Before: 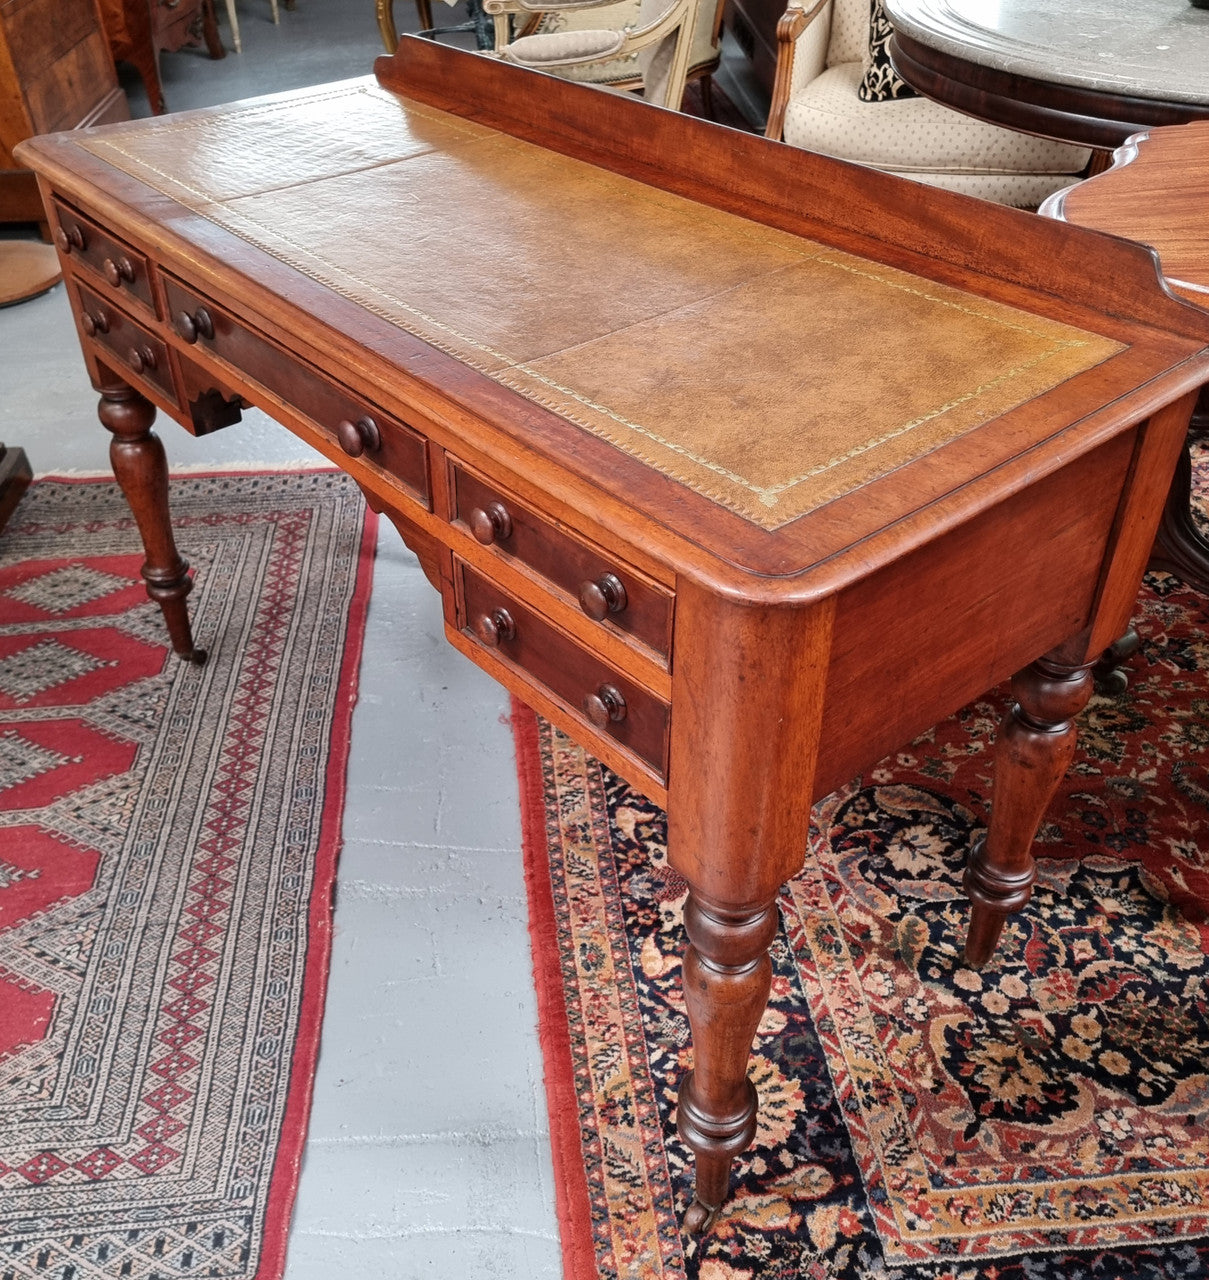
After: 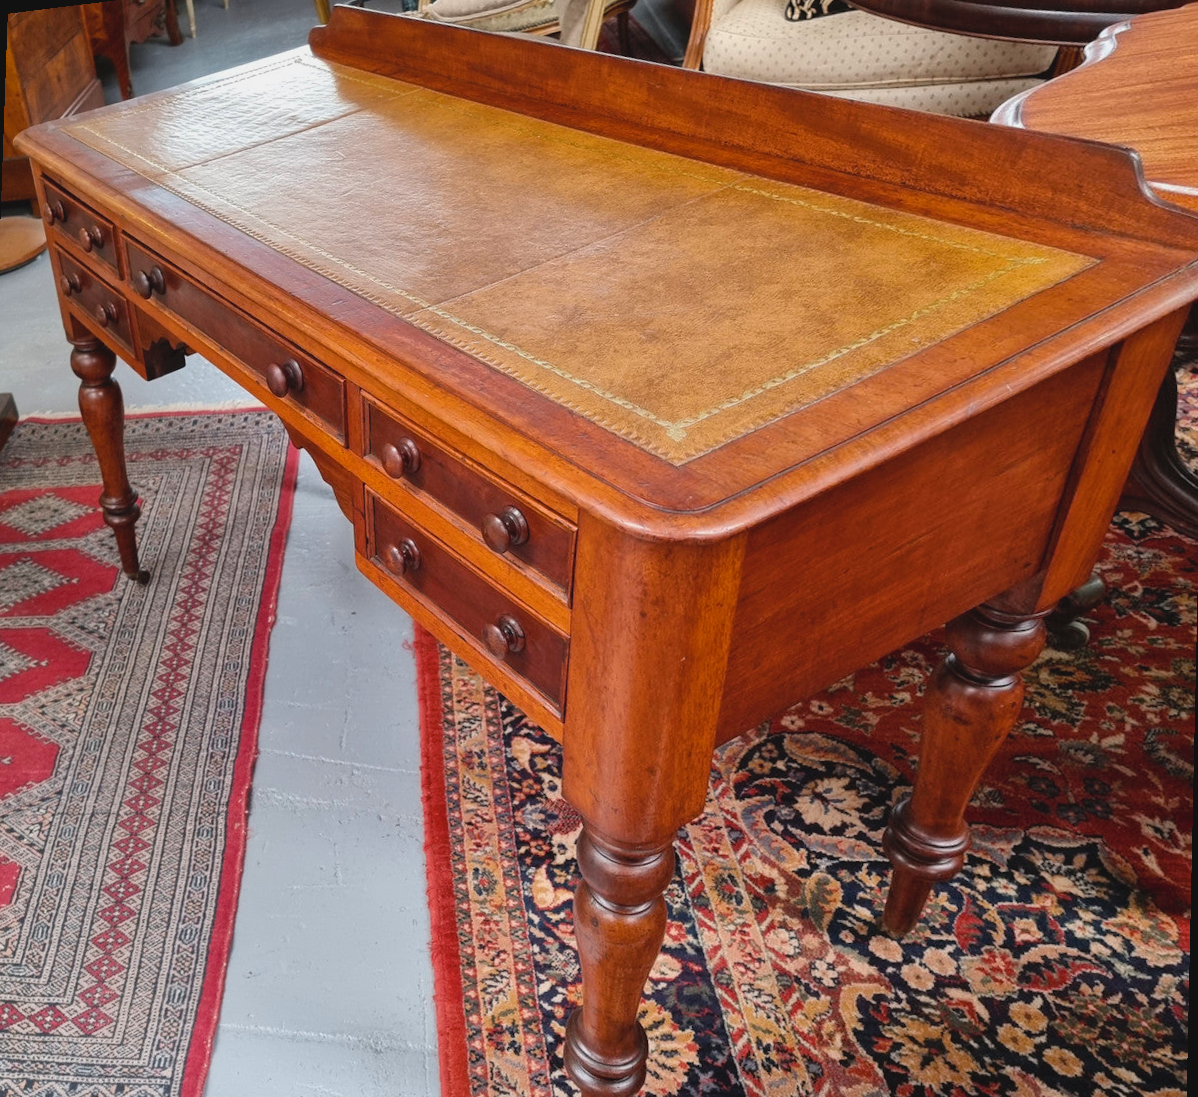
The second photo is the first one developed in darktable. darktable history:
rotate and perspective: rotation 1.69°, lens shift (vertical) -0.023, lens shift (horizontal) -0.291, crop left 0.025, crop right 0.988, crop top 0.092, crop bottom 0.842
contrast brightness saturation: contrast -0.1, saturation -0.1
color balance rgb: perceptual saturation grading › global saturation 25%, global vibrance 20%
